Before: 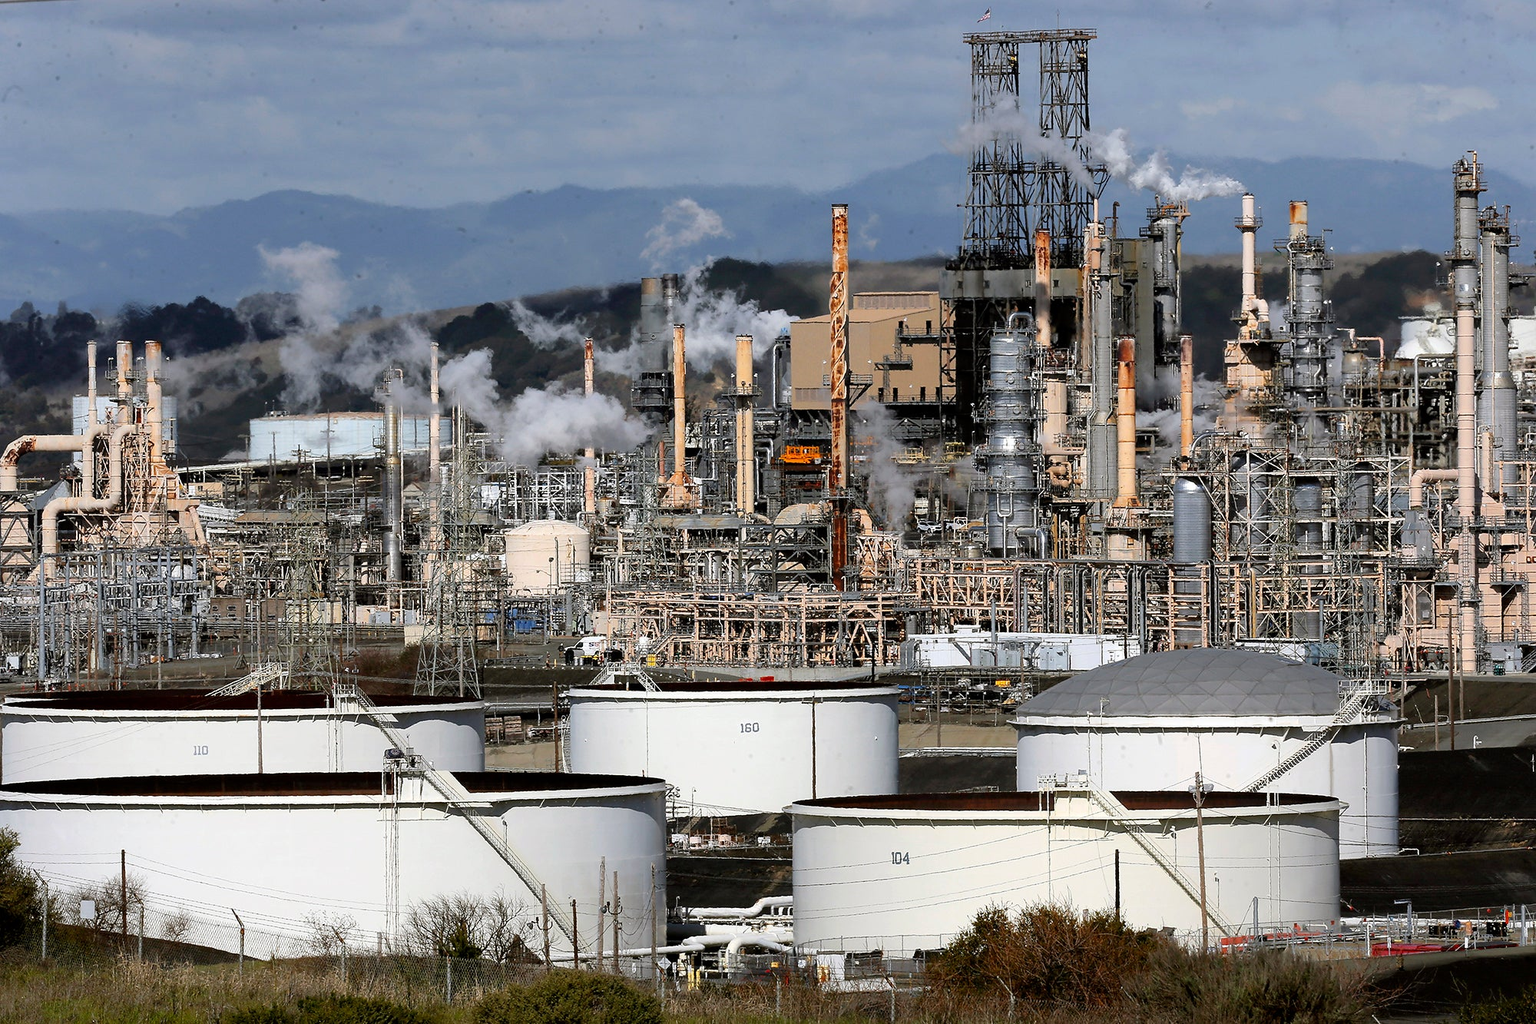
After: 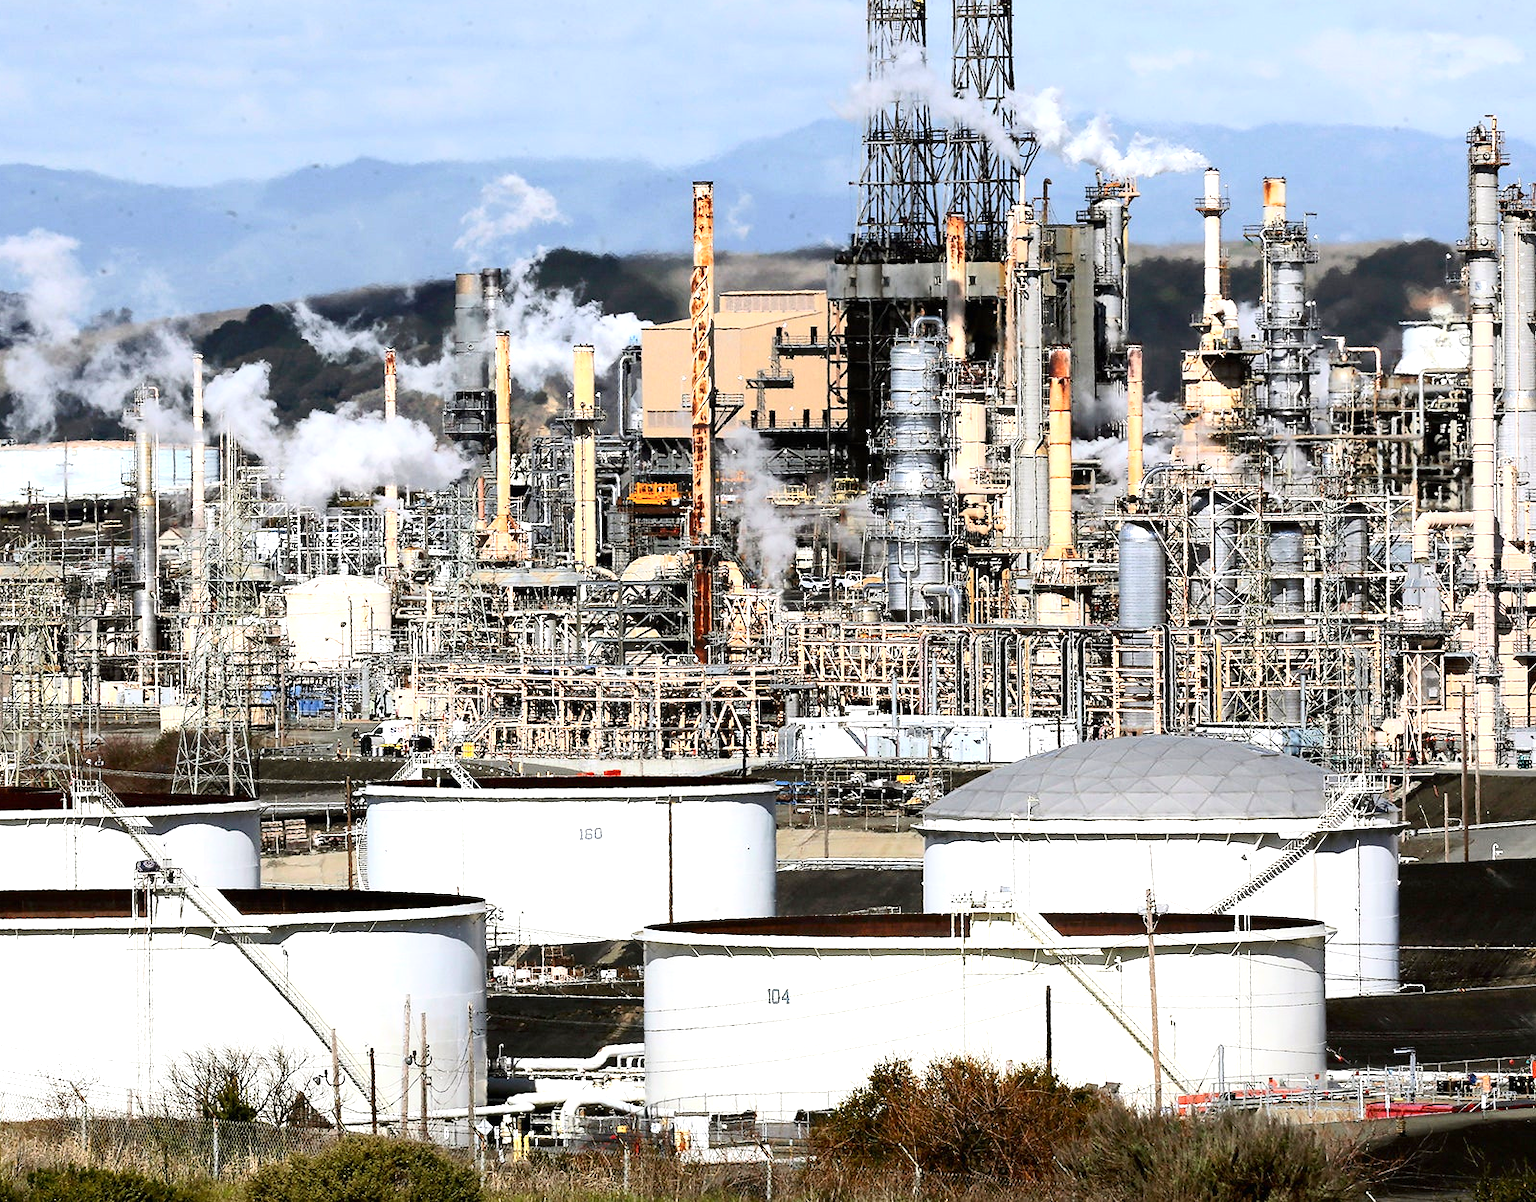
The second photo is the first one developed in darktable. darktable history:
contrast brightness saturation: contrast 0.24, brightness 0.09
exposure: black level correction 0, exposure 0.9 EV, compensate exposure bias true, compensate highlight preservation false
crop and rotate: left 17.959%, top 5.771%, right 1.742%
